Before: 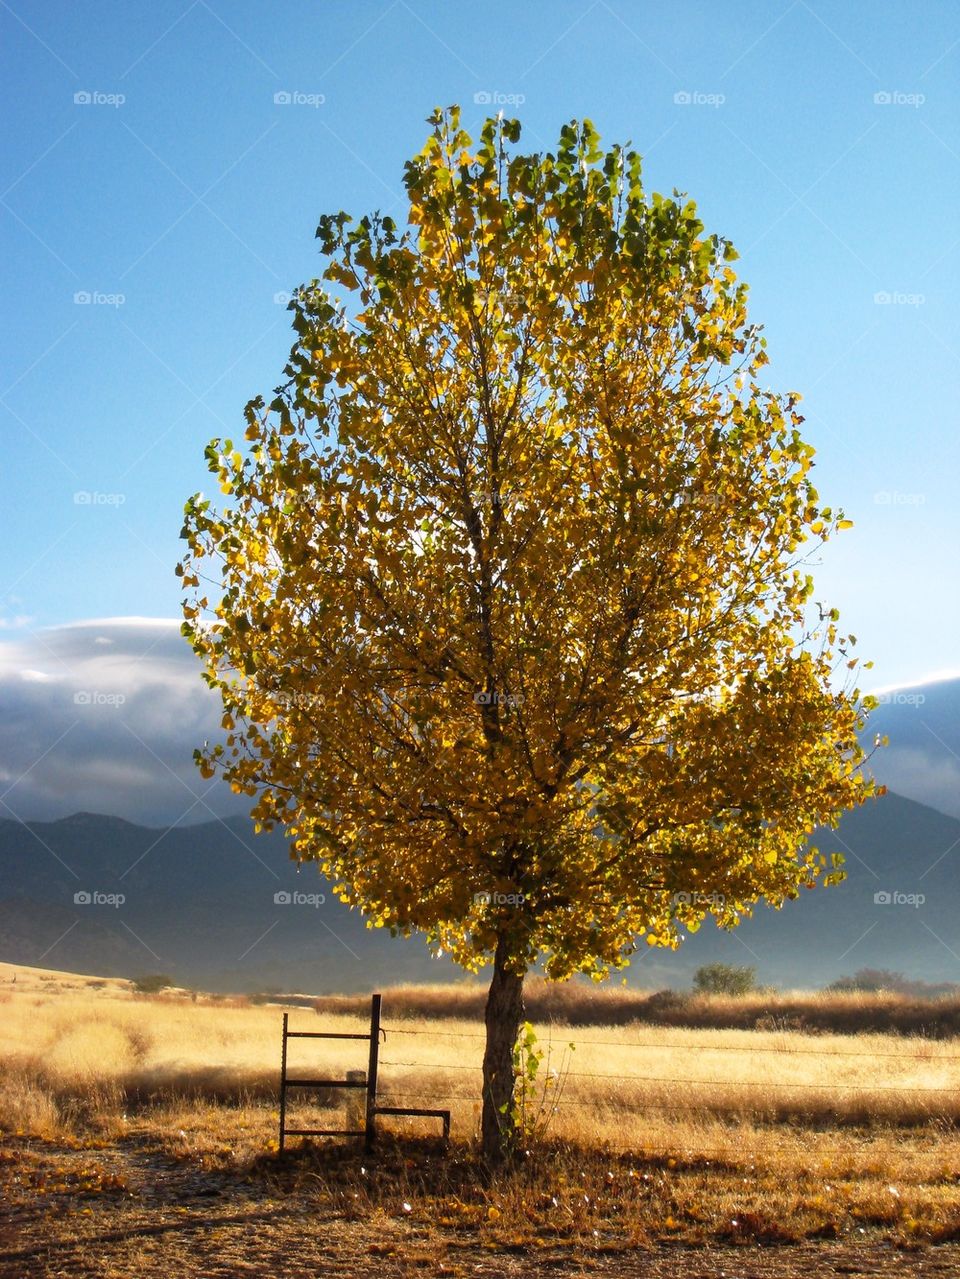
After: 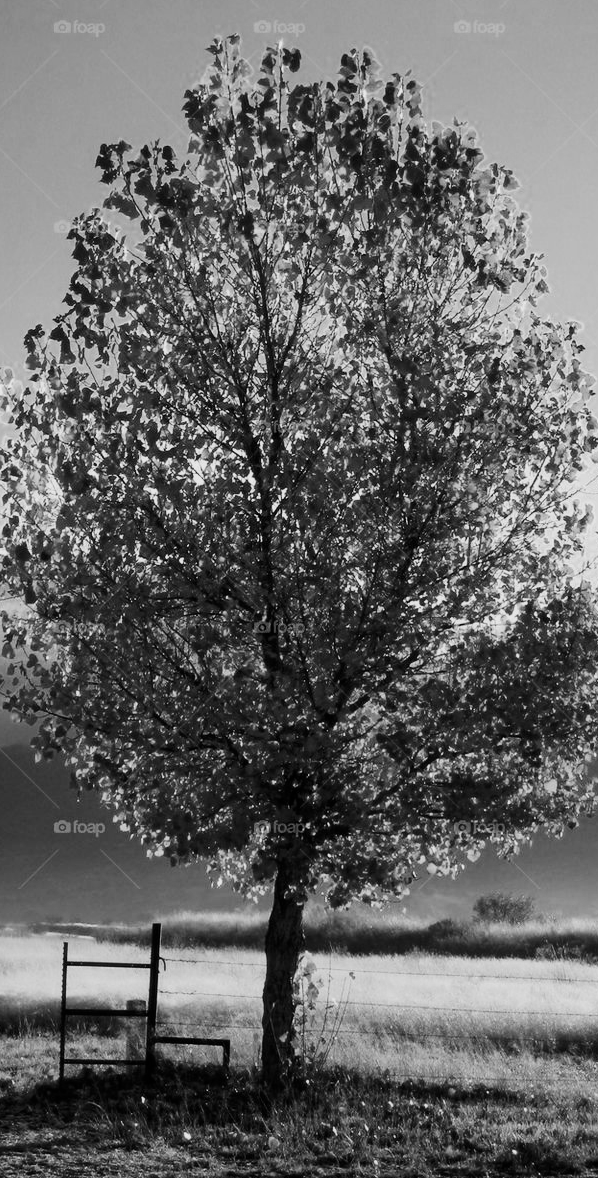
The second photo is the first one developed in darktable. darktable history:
crop and rotate: left 22.918%, top 5.629%, right 14.711%, bottom 2.247%
contrast brightness saturation: contrast -0.03, brightness -0.59, saturation -1
exposure: black level correction -0.002, exposure 1.35 EV, compensate highlight preservation false
filmic rgb: black relative exposure -7.65 EV, white relative exposure 4.56 EV, hardness 3.61
